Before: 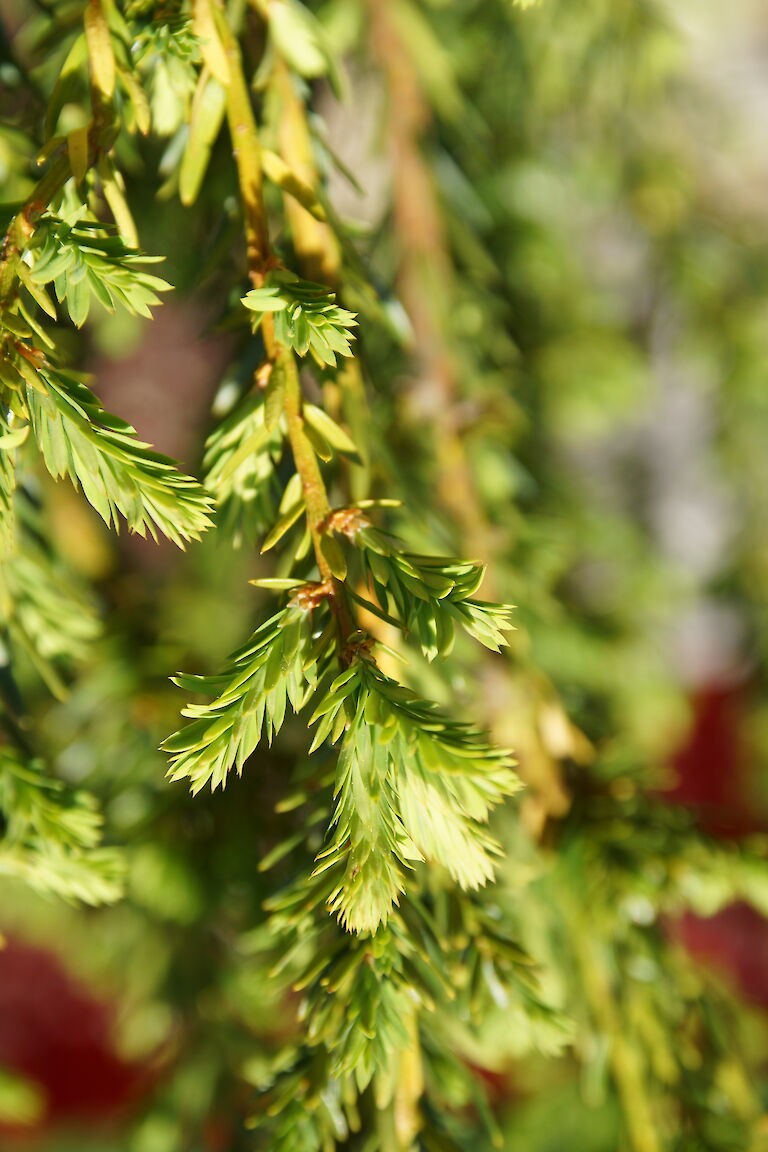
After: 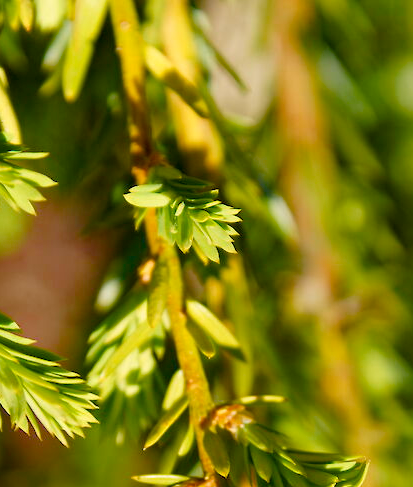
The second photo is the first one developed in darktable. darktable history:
crop: left 15.306%, top 9.065%, right 30.789%, bottom 48.638%
color balance rgb: shadows lift › chroma 1%, shadows lift › hue 240.84°, highlights gain › chroma 2%, highlights gain › hue 73.2°, global offset › luminance -0.5%, perceptual saturation grading › global saturation 20%, perceptual saturation grading › highlights -25%, perceptual saturation grading › shadows 50%, global vibrance 25.26%
